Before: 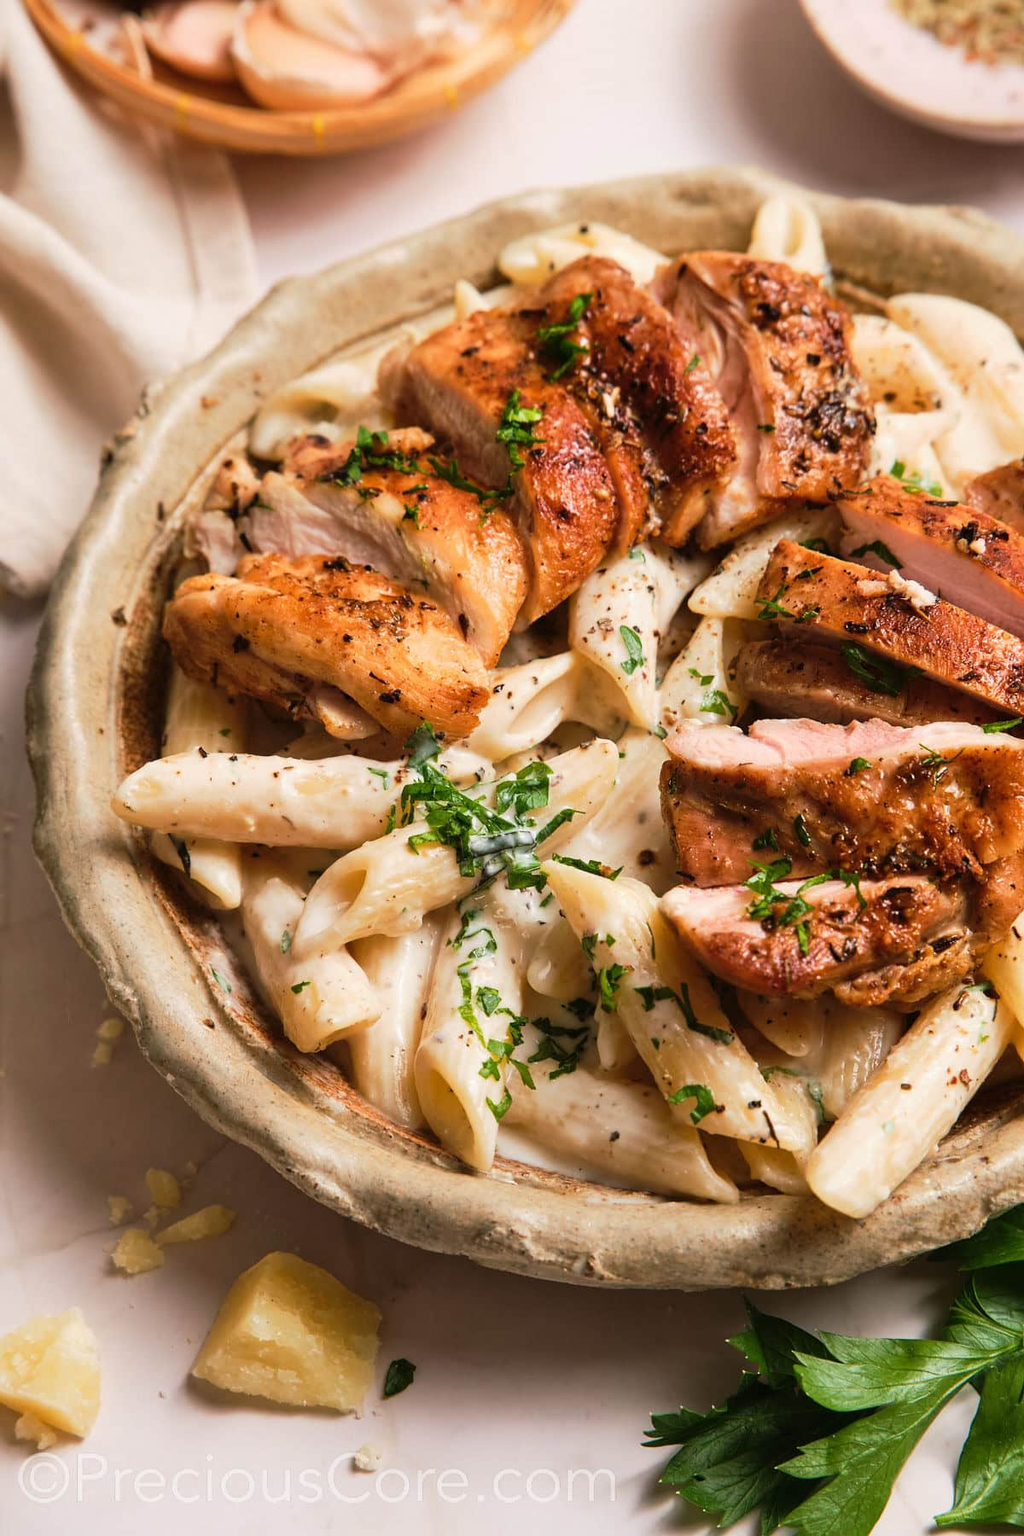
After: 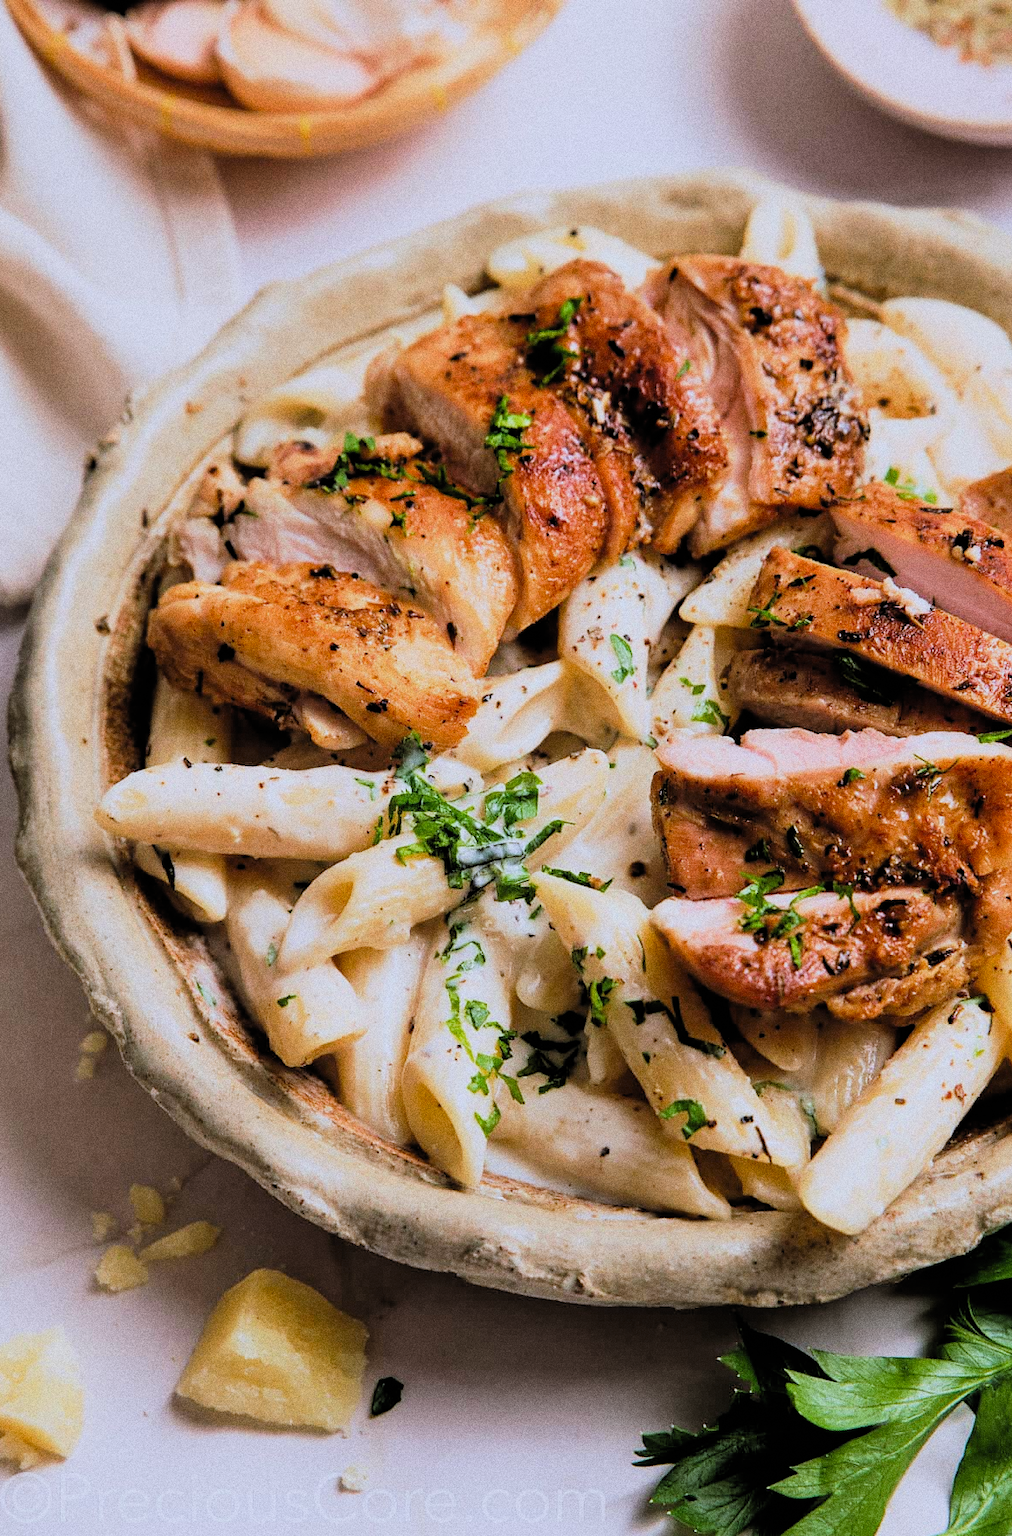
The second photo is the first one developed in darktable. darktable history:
exposure: black level correction 0, exposure 0.3 EV, compensate highlight preservation false
filmic rgb: black relative exposure -4.58 EV, white relative exposure 4.8 EV, threshold 3 EV, hardness 2.36, latitude 36.07%, contrast 1.048, highlights saturation mix 1.32%, shadows ↔ highlights balance 1.25%, color science v4 (2020), enable highlight reconstruction true
grain: coarseness 0.09 ISO, strength 40%
crop and rotate: left 1.774%, right 0.633%, bottom 1.28%
white balance: red 0.948, green 1.02, blue 1.176
